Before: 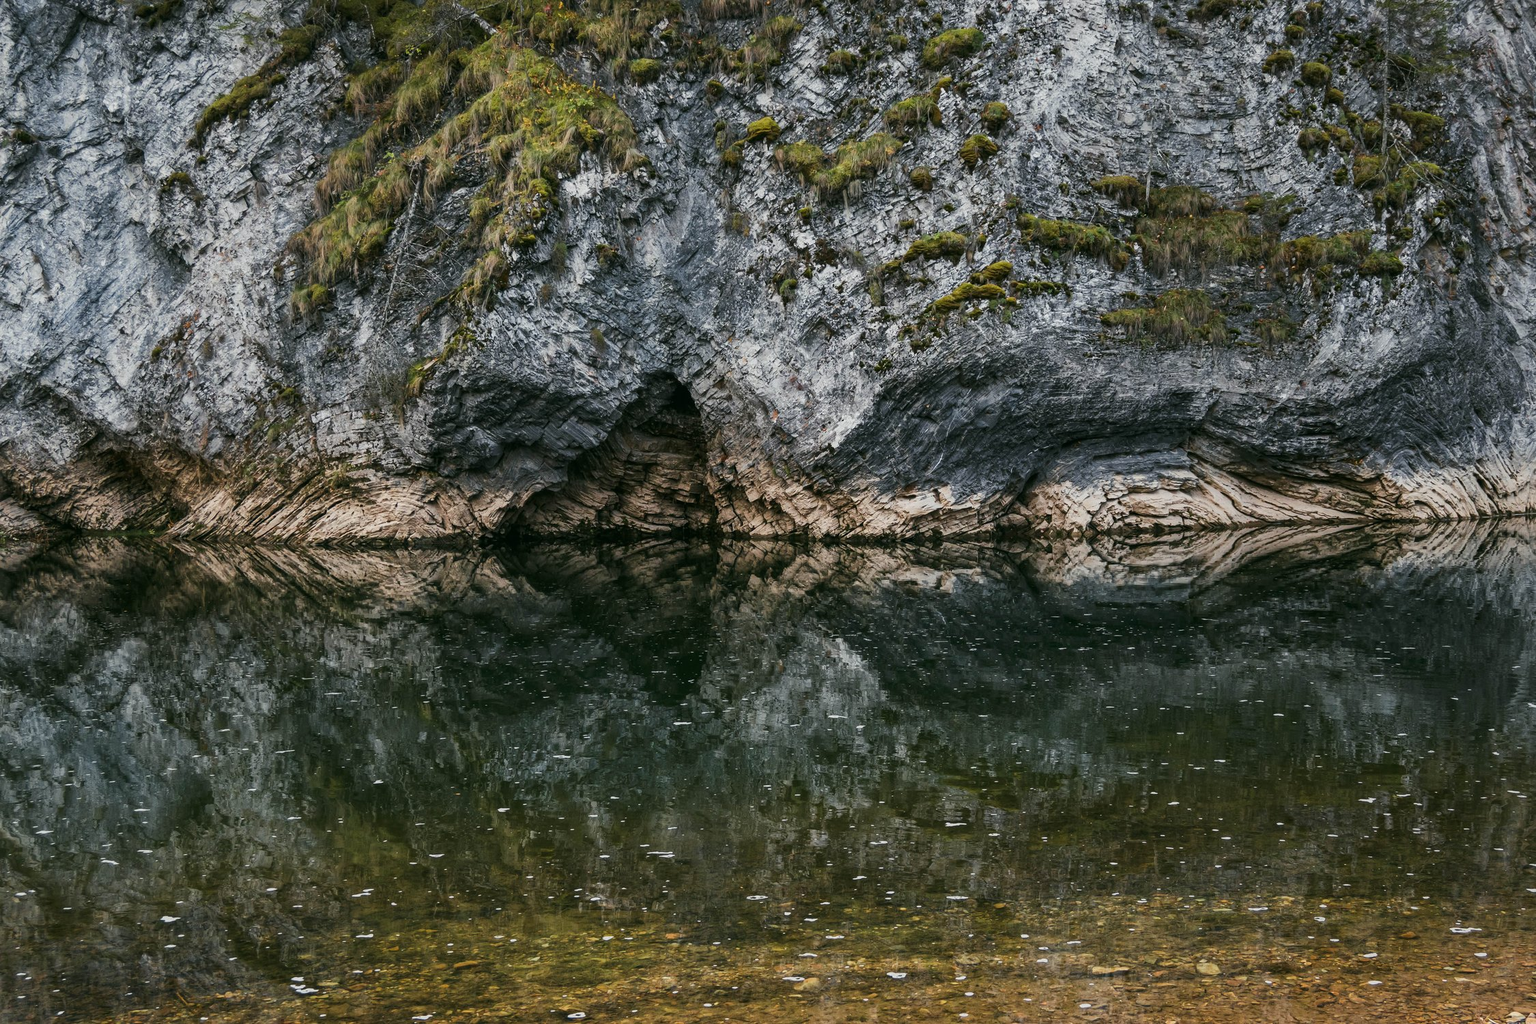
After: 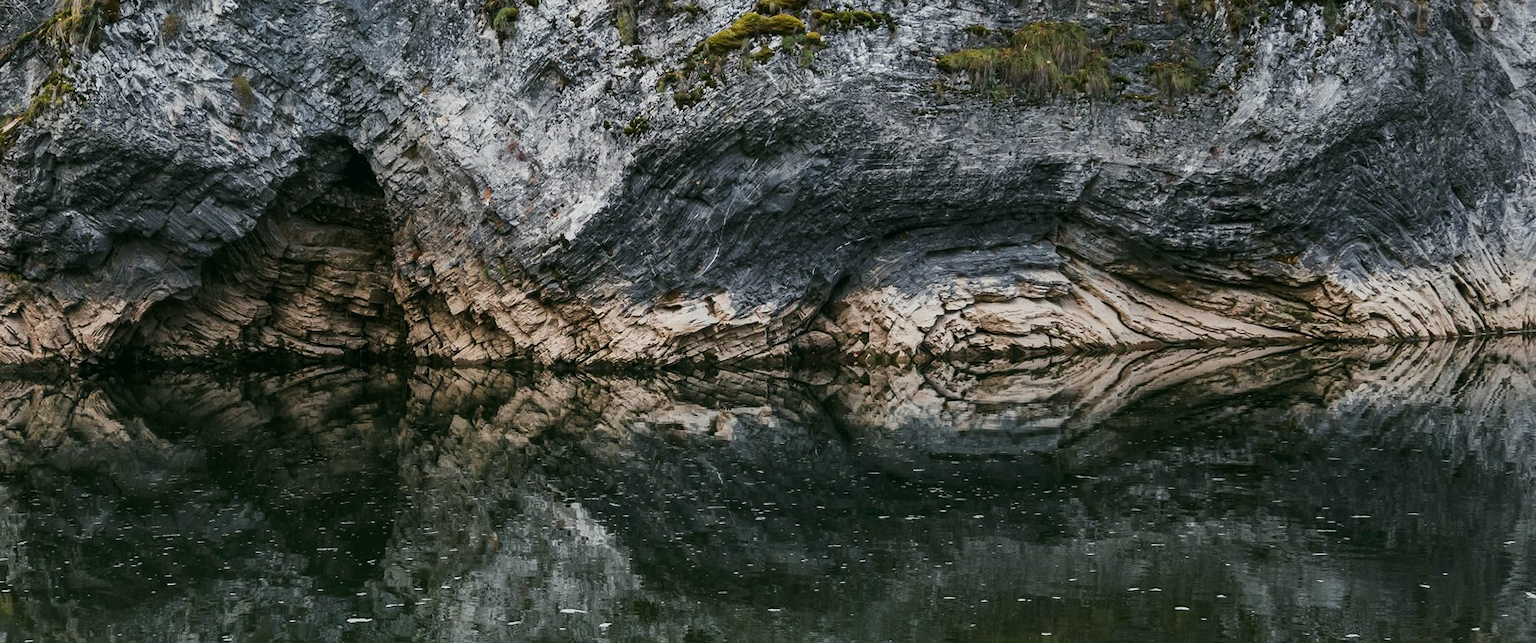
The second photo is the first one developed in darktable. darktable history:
crop and rotate: left 27.474%, top 26.749%, bottom 27.657%
